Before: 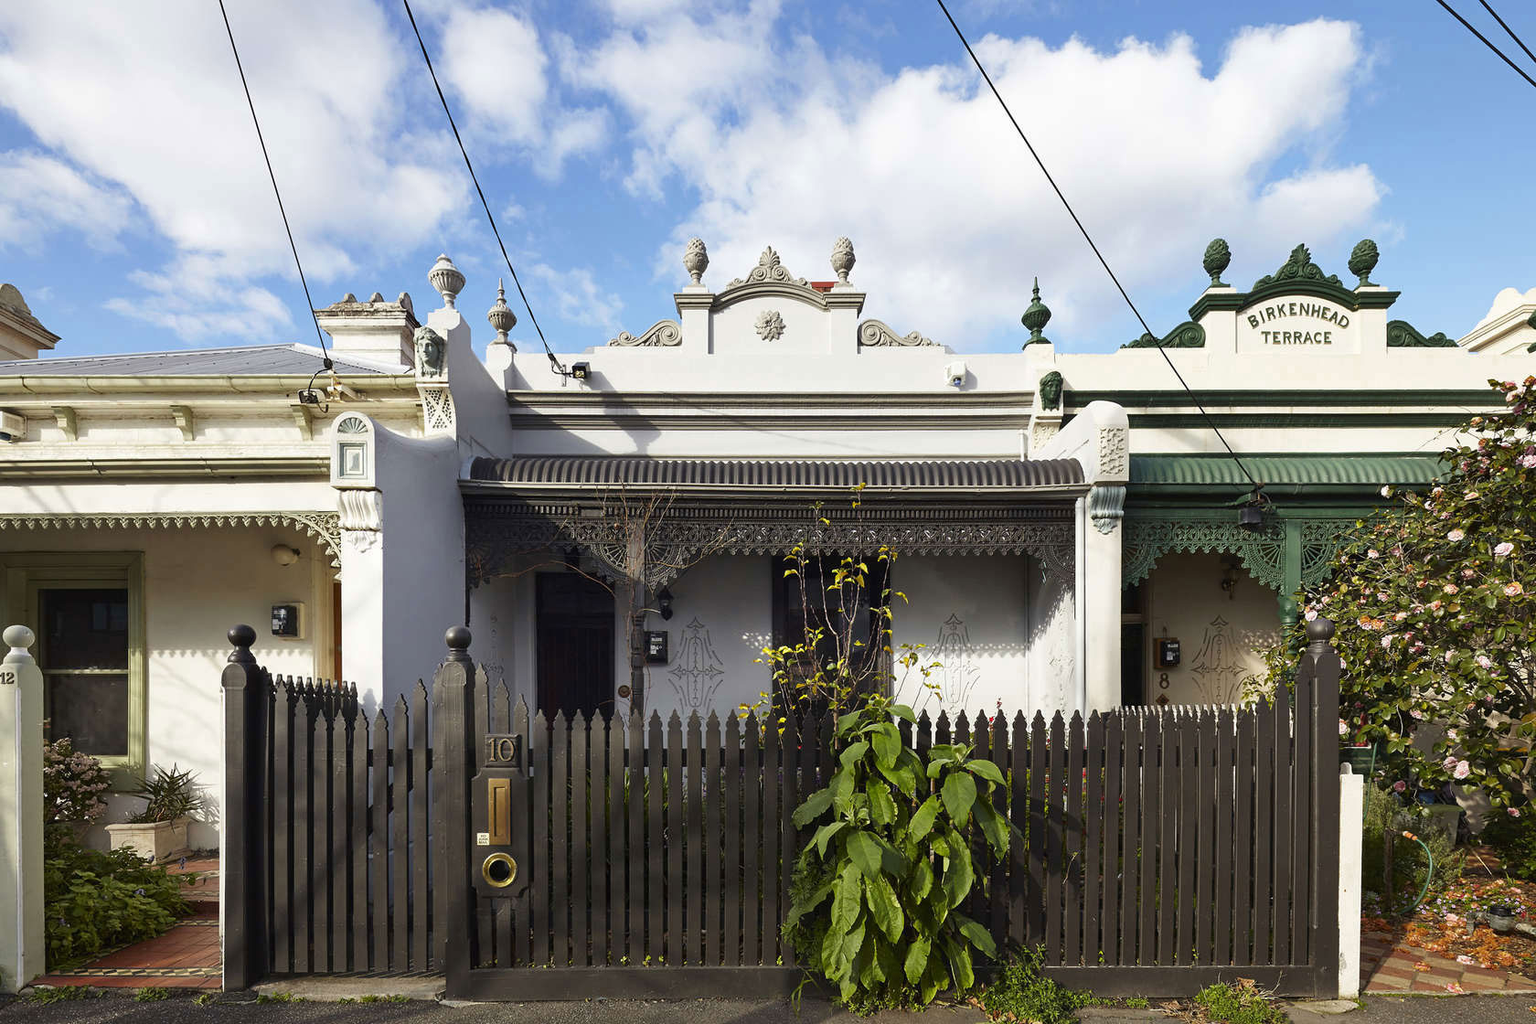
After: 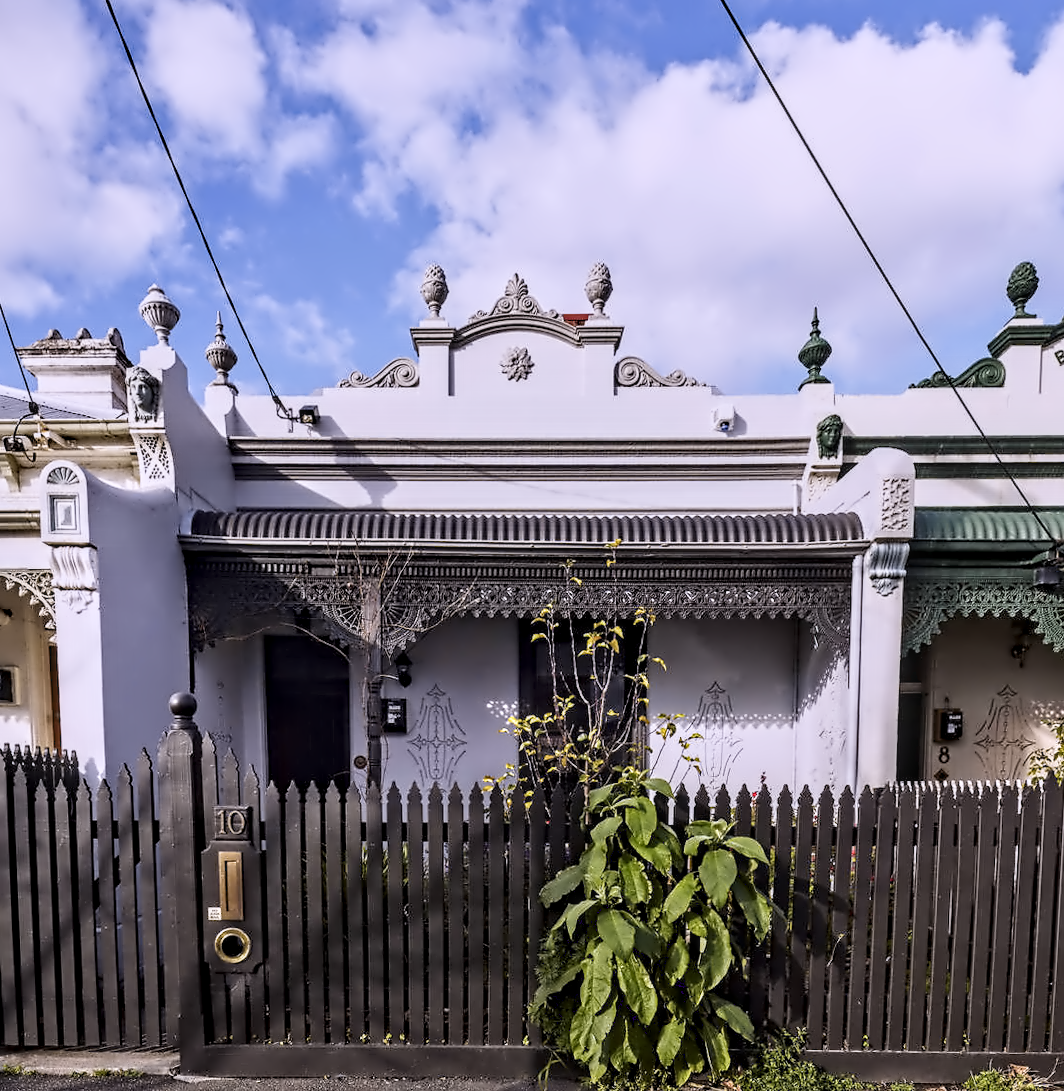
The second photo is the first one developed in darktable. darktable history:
local contrast: on, module defaults
crop: left 16.899%, right 16.556%
white balance: red 1.042, blue 1.17
rotate and perspective: rotation 0.074°, lens shift (vertical) 0.096, lens shift (horizontal) -0.041, crop left 0.043, crop right 0.952, crop top 0.024, crop bottom 0.979
contrast equalizer: octaves 7, y [[0.5, 0.542, 0.583, 0.625, 0.667, 0.708], [0.5 ×6], [0.5 ×6], [0, 0.033, 0.067, 0.1, 0.133, 0.167], [0, 0.05, 0.1, 0.15, 0.2, 0.25]]
filmic rgb: black relative exposure -14.19 EV, white relative exposure 3.39 EV, hardness 7.89, preserve chrominance max RGB
